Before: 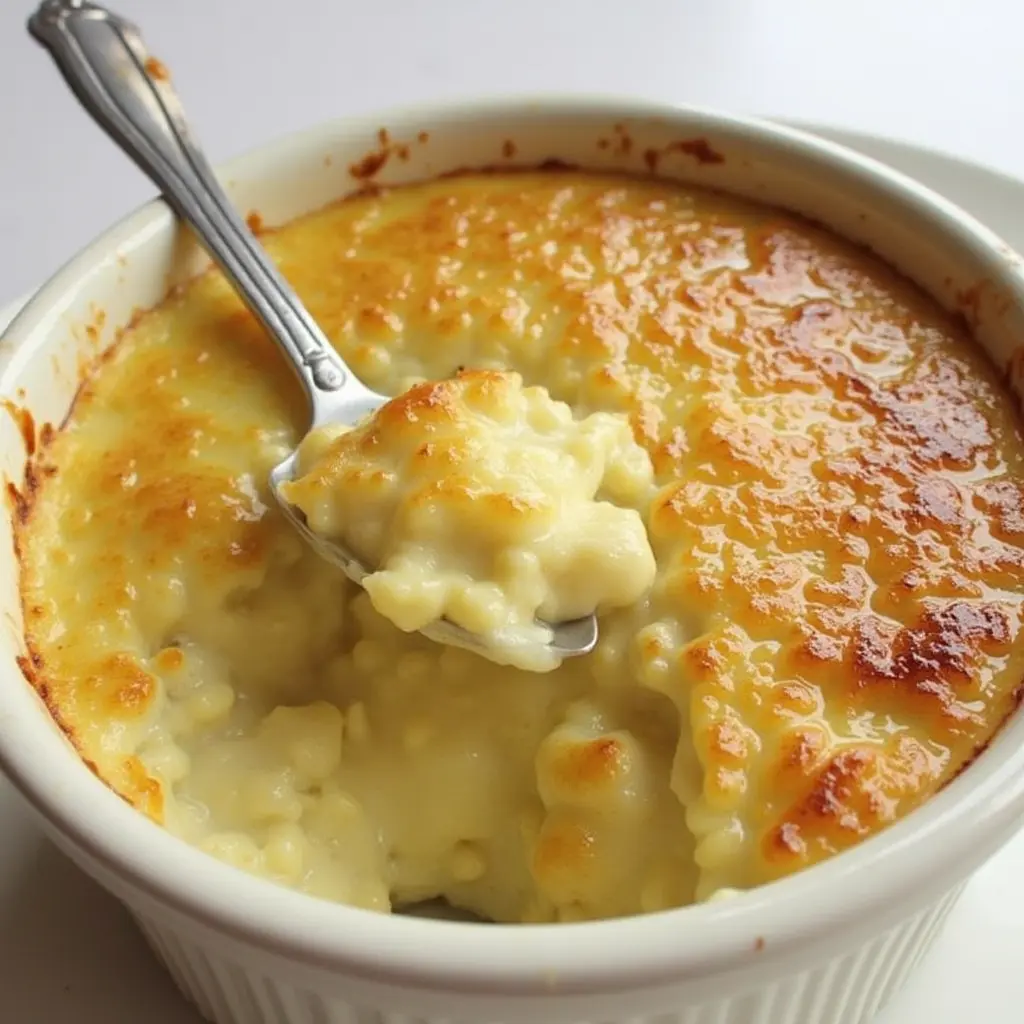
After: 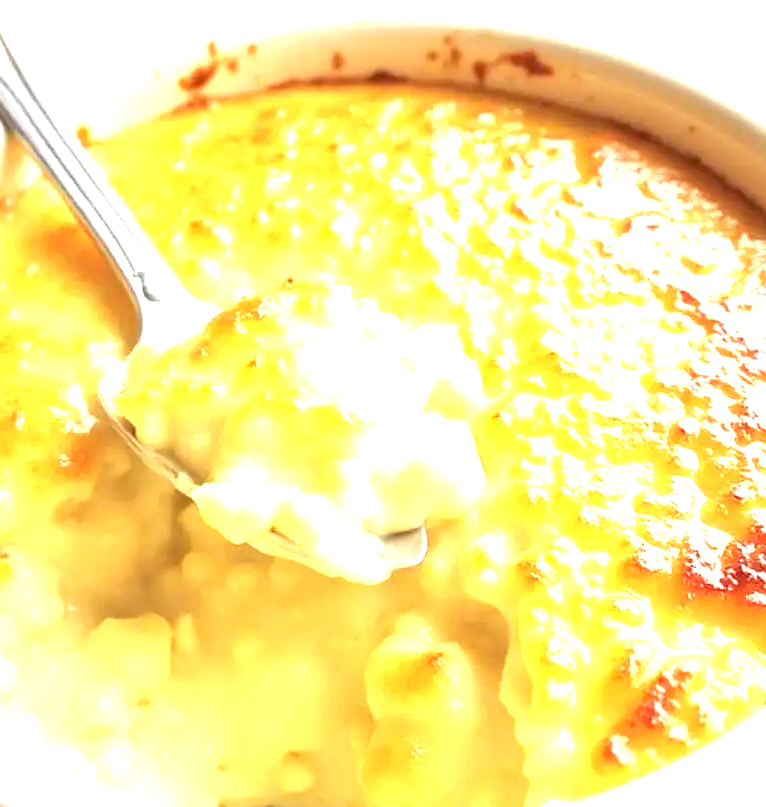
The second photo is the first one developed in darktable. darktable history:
crop: left 16.768%, top 8.653%, right 8.362%, bottom 12.485%
exposure: exposure 2.25 EV, compensate highlight preservation false
